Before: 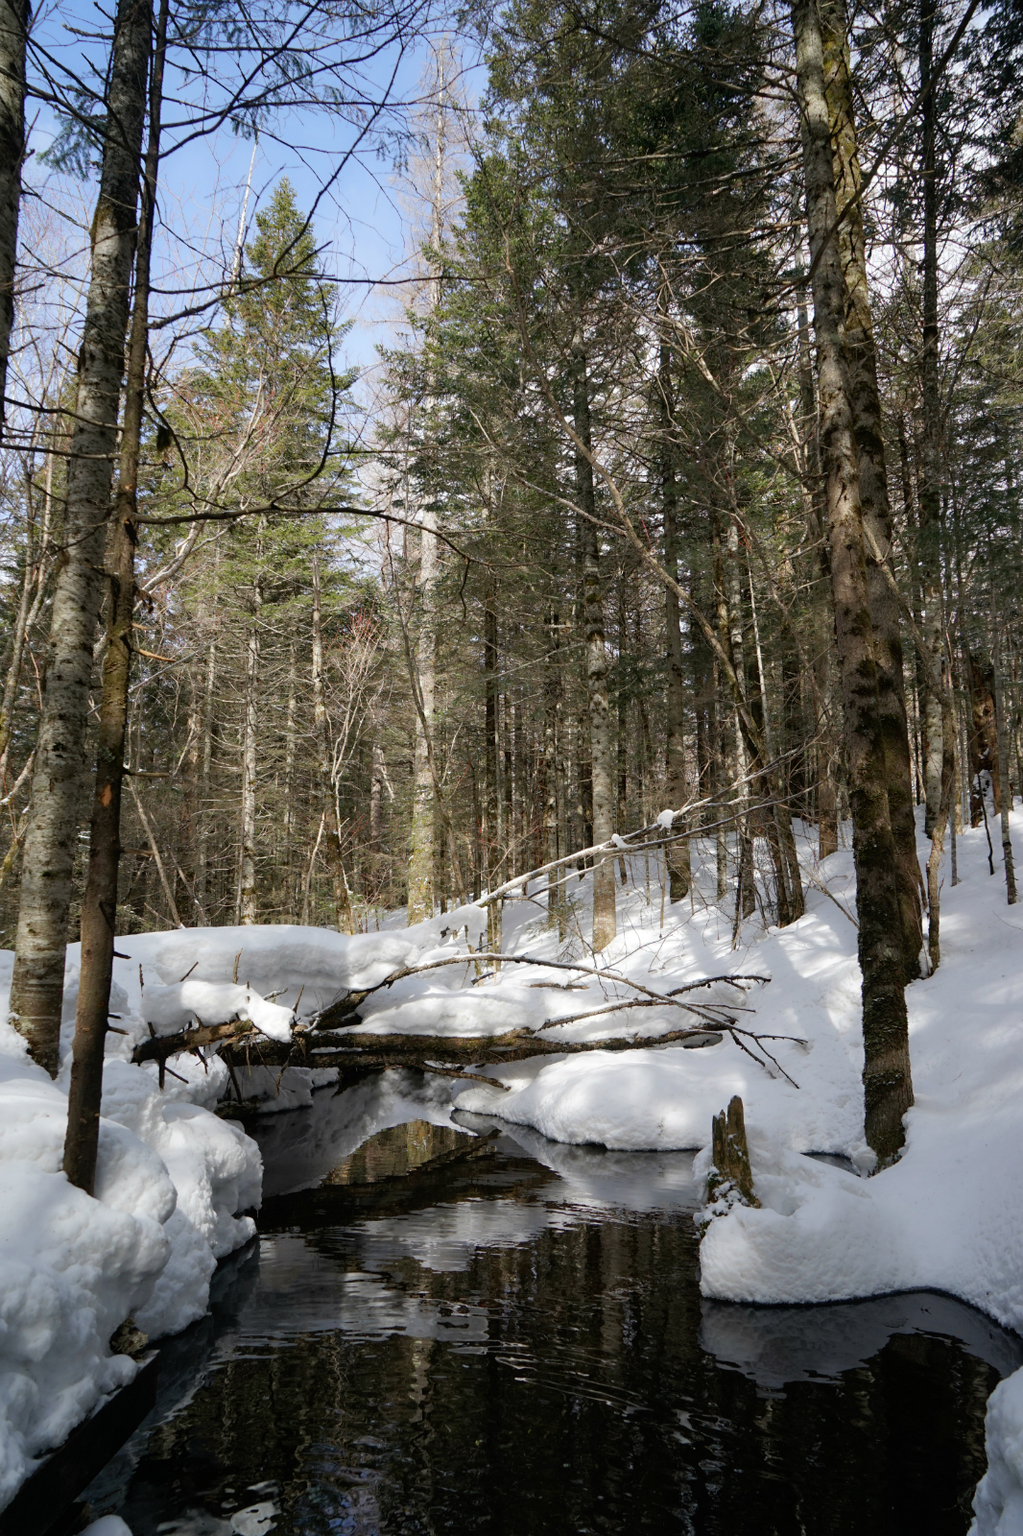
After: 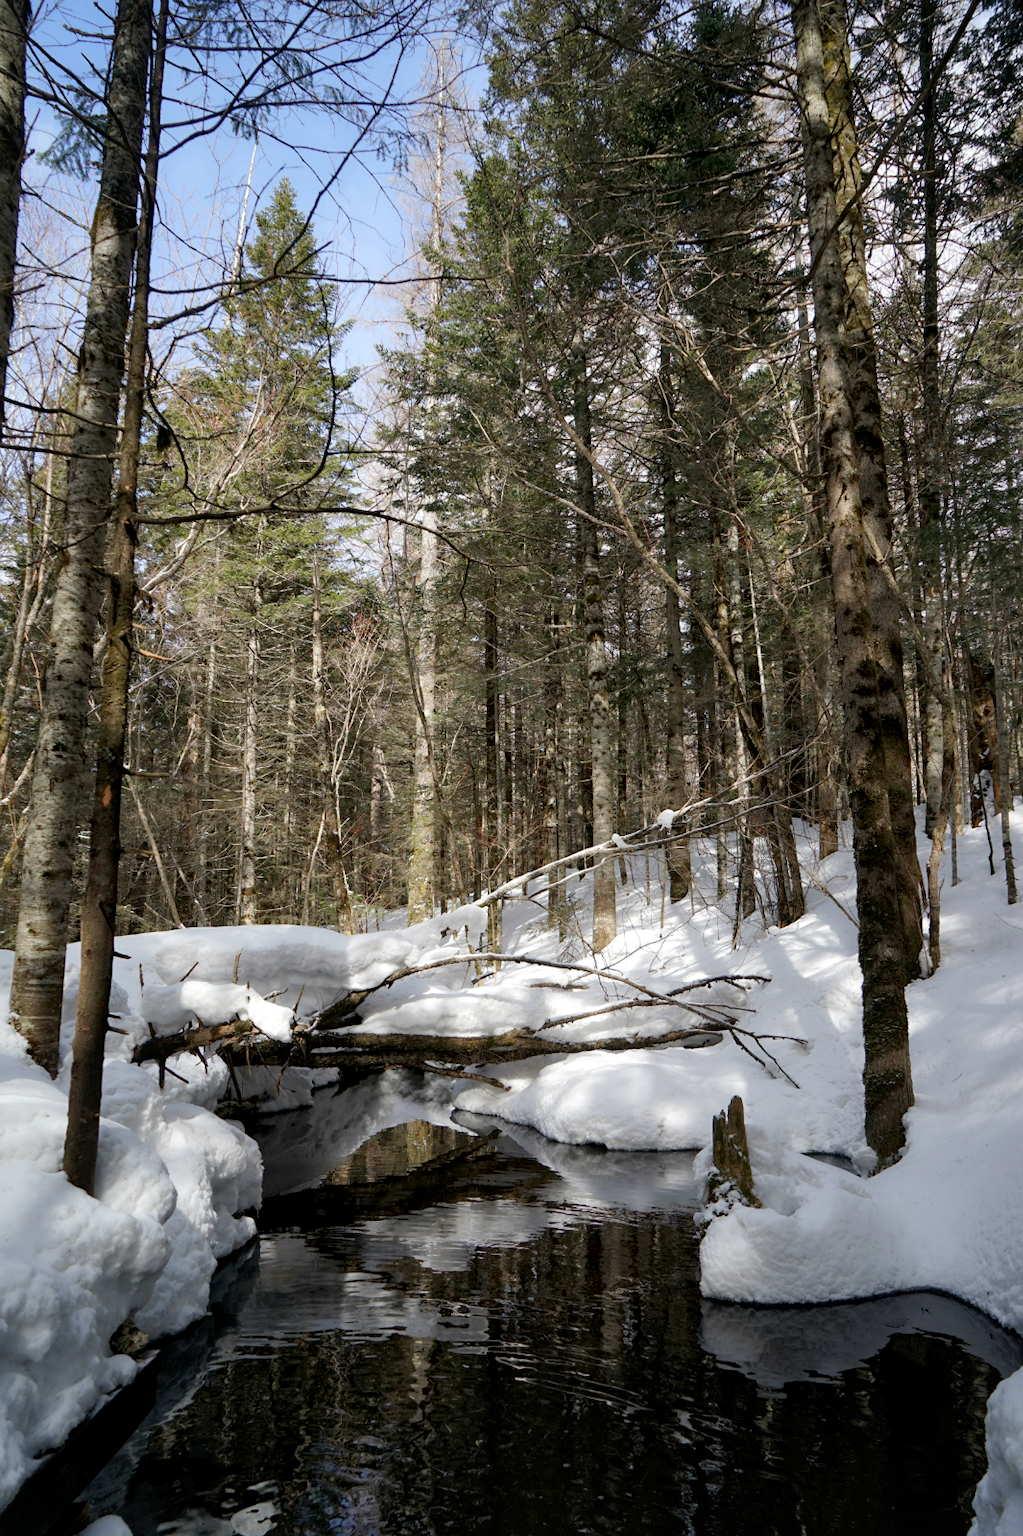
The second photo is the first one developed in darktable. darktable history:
white balance: emerald 1
local contrast: mode bilateral grid, contrast 20, coarseness 50, detail 130%, midtone range 0.2
